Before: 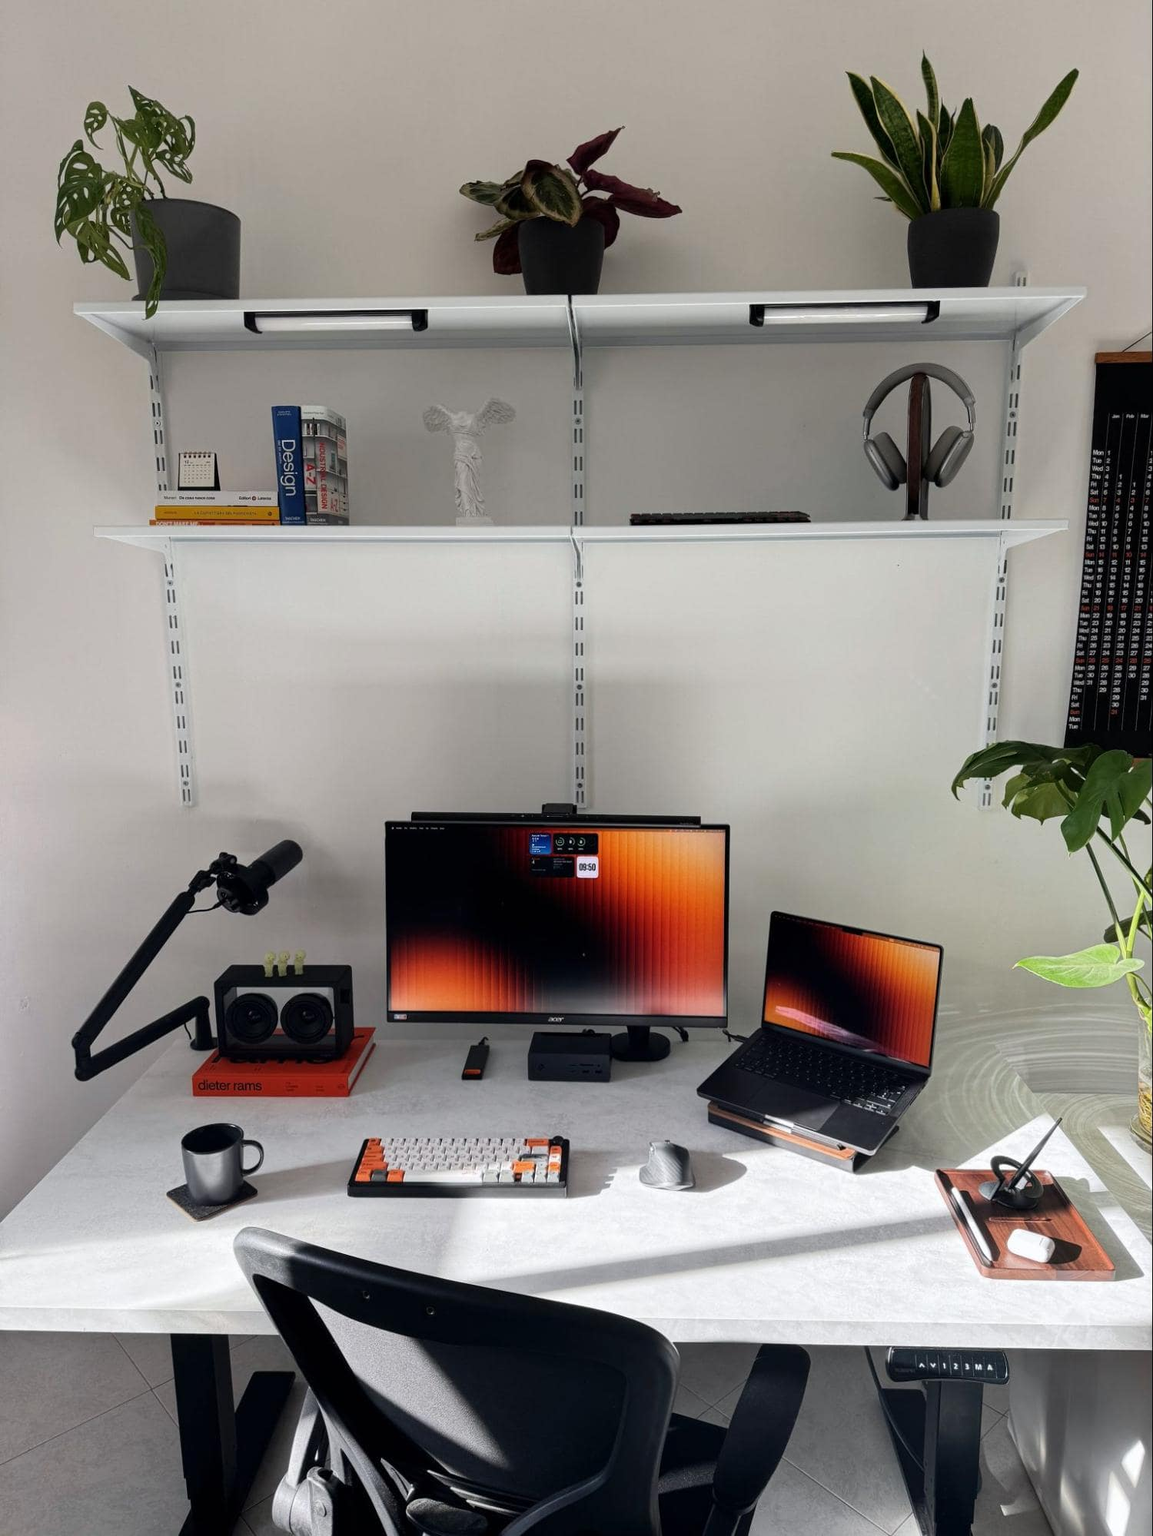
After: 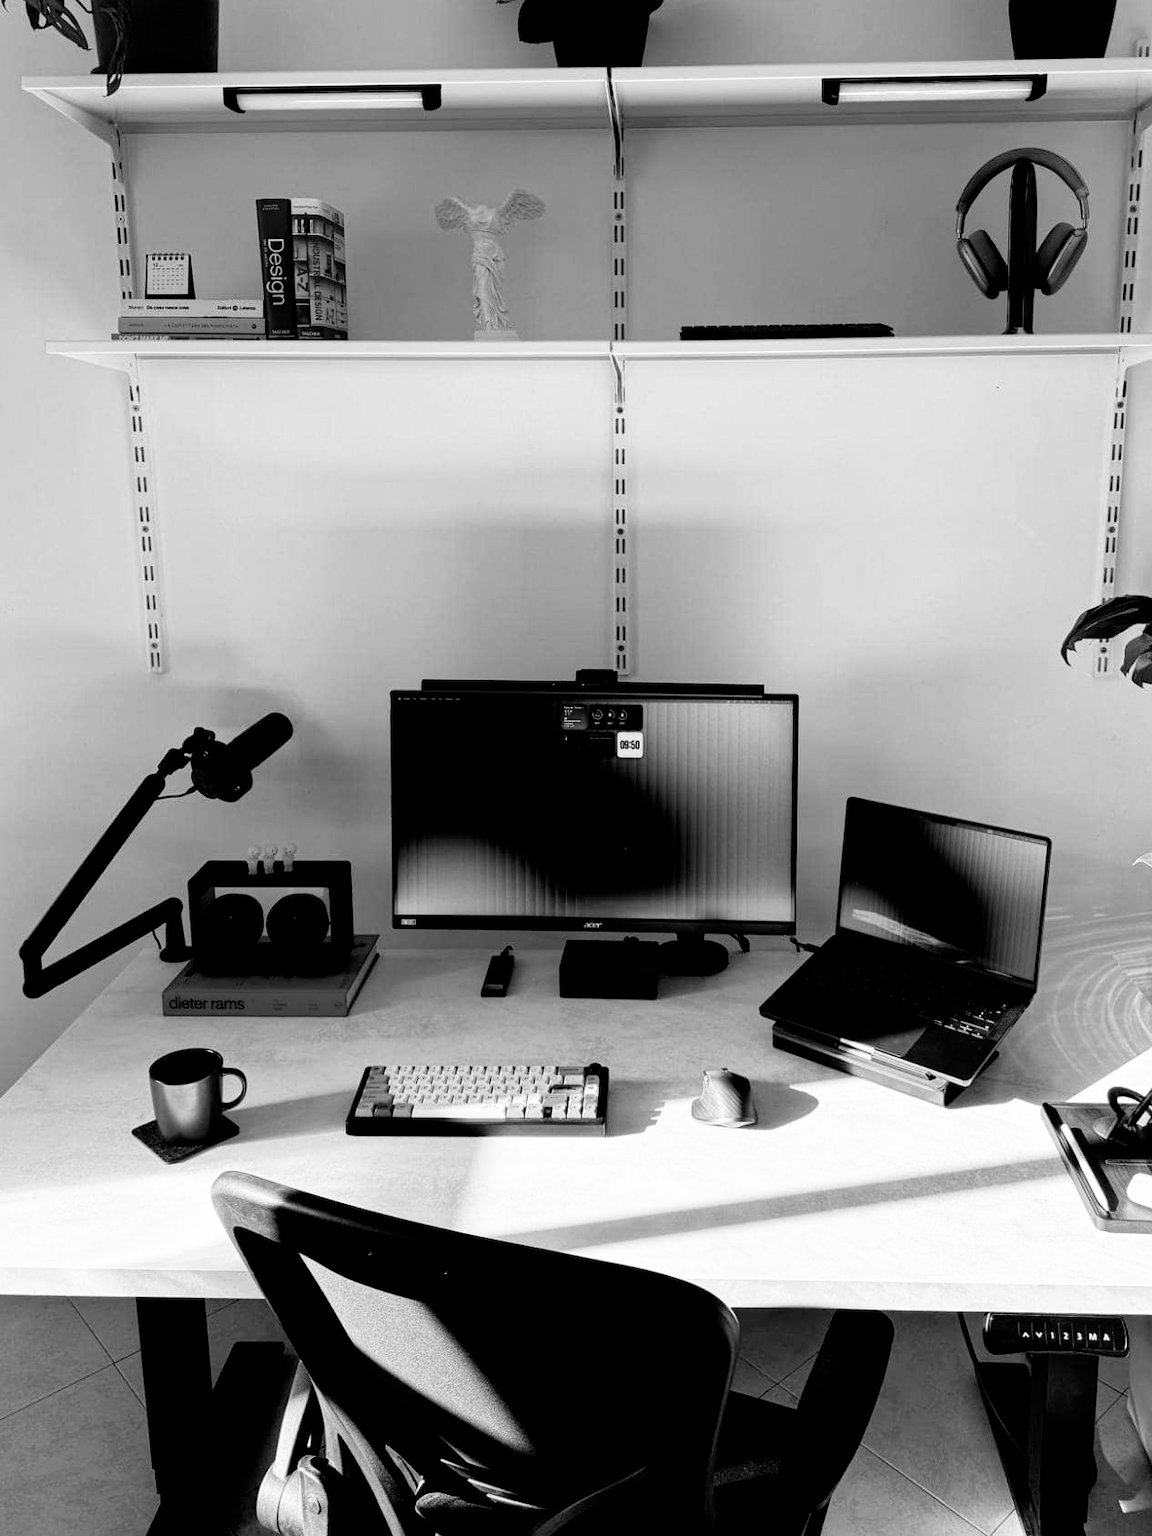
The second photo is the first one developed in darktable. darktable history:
monochrome: on, module defaults
filmic rgb: black relative exposure -3.64 EV, white relative exposure 2.44 EV, hardness 3.29
crop and rotate: left 4.842%, top 15.51%, right 10.668%
